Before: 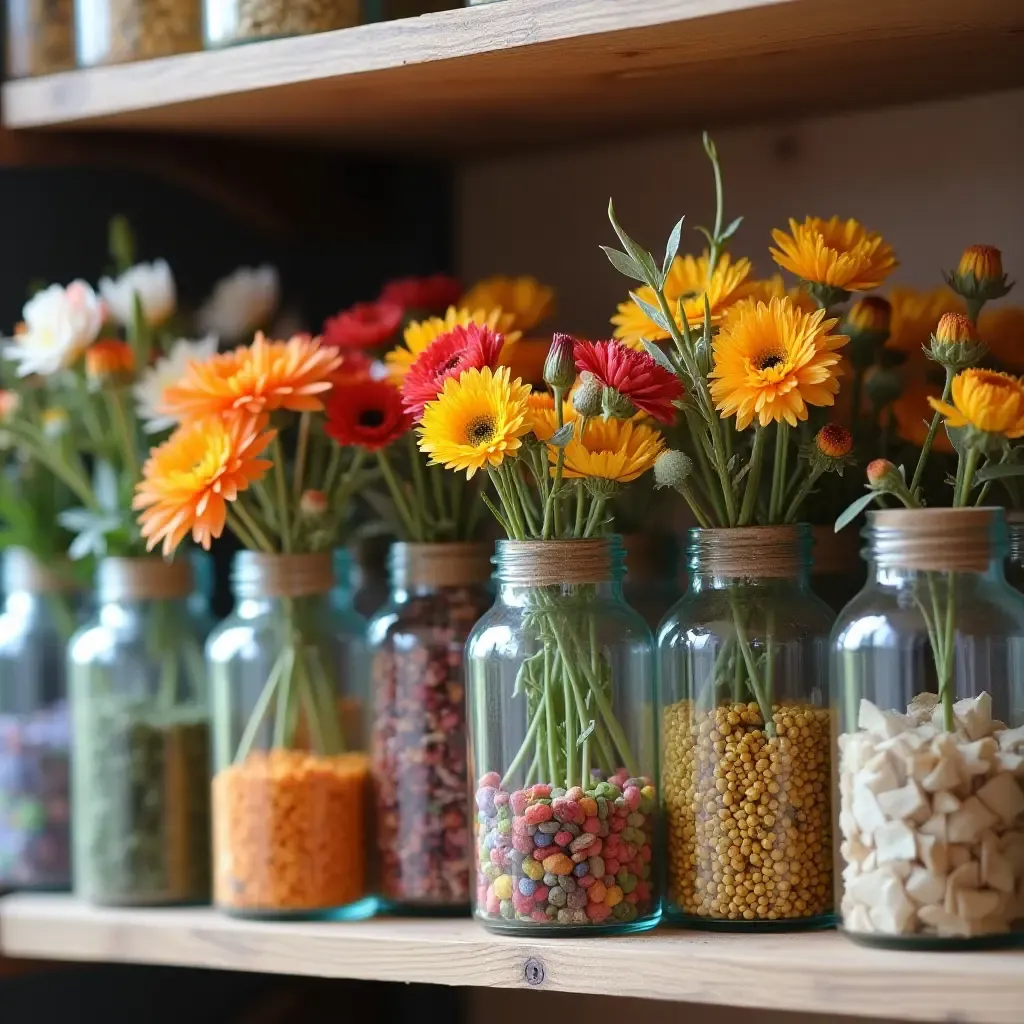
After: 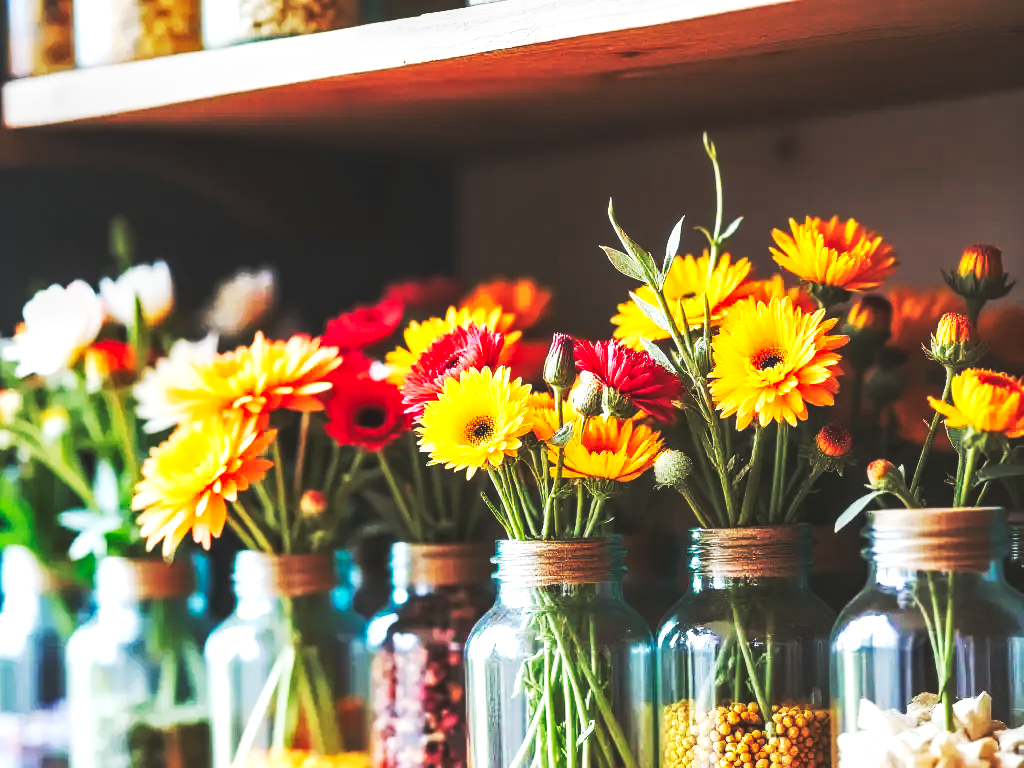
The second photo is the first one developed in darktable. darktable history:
base curve: curves: ch0 [(0, 0.015) (0.085, 0.116) (0.134, 0.298) (0.19, 0.545) (0.296, 0.764) (0.599, 0.982) (1, 1)], preserve colors none
crop: bottom 24.959%
local contrast: detail 140%
